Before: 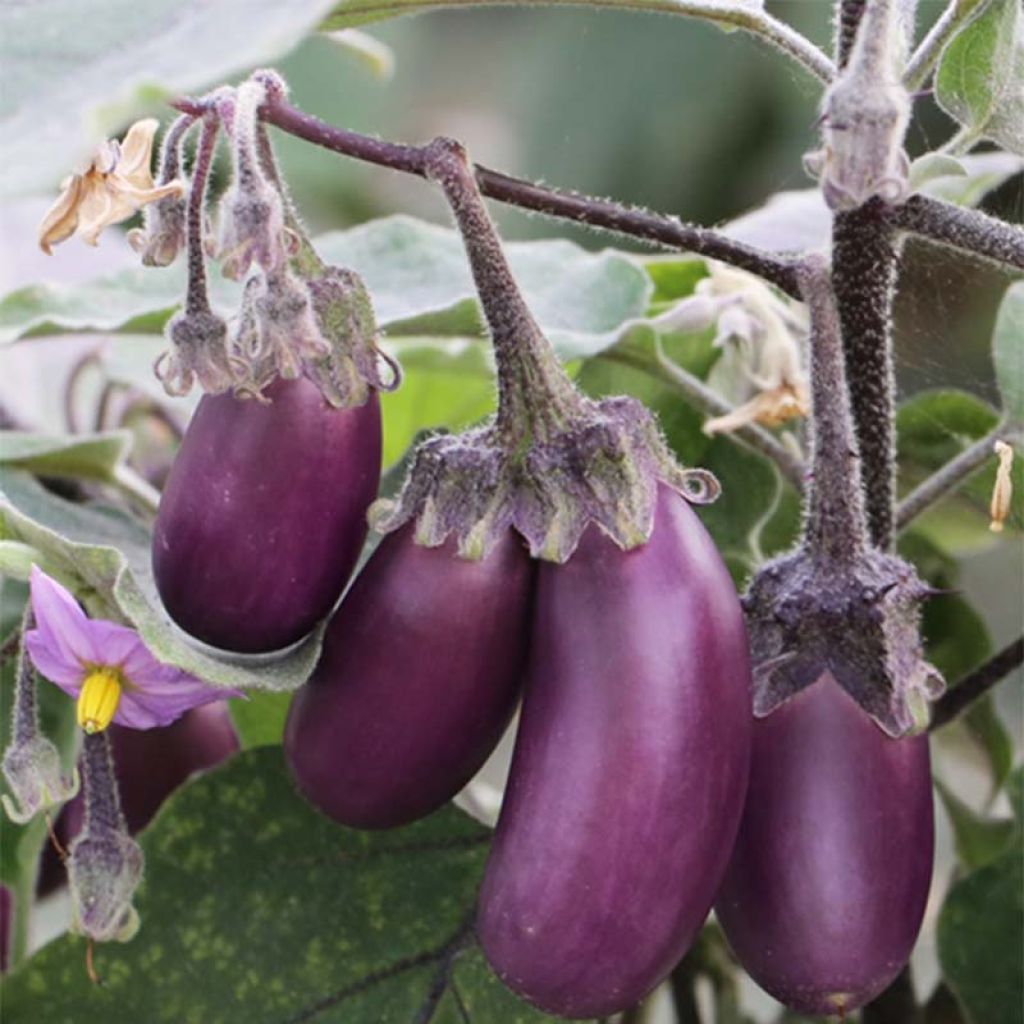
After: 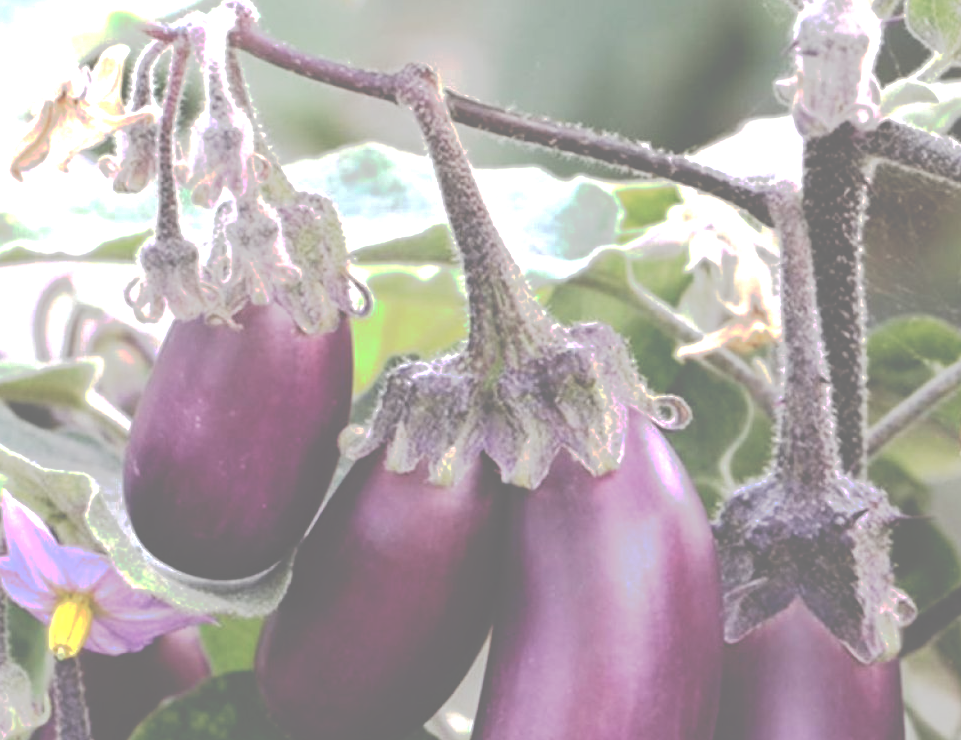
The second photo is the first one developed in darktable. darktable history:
shadows and highlights: shadows -12.75, white point adjustment 4, highlights 27.92
exposure: exposure 0.716 EV, compensate highlight preservation false
tone curve: curves: ch0 [(0, 0) (0.003, 0.43) (0.011, 0.433) (0.025, 0.434) (0.044, 0.436) (0.069, 0.439) (0.1, 0.442) (0.136, 0.446) (0.177, 0.449) (0.224, 0.454) (0.277, 0.462) (0.335, 0.488) (0.399, 0.524) (0.468, 0.566) (0.543, 0.615) (0.623, 0.666) (0.709, 0.718) (0.801, 0.761) (0.898, 0.801) (1, 1)], preserve colors none
crop: left 2.852%, top 7.306%, right 3.203%, bottom 20.343%
